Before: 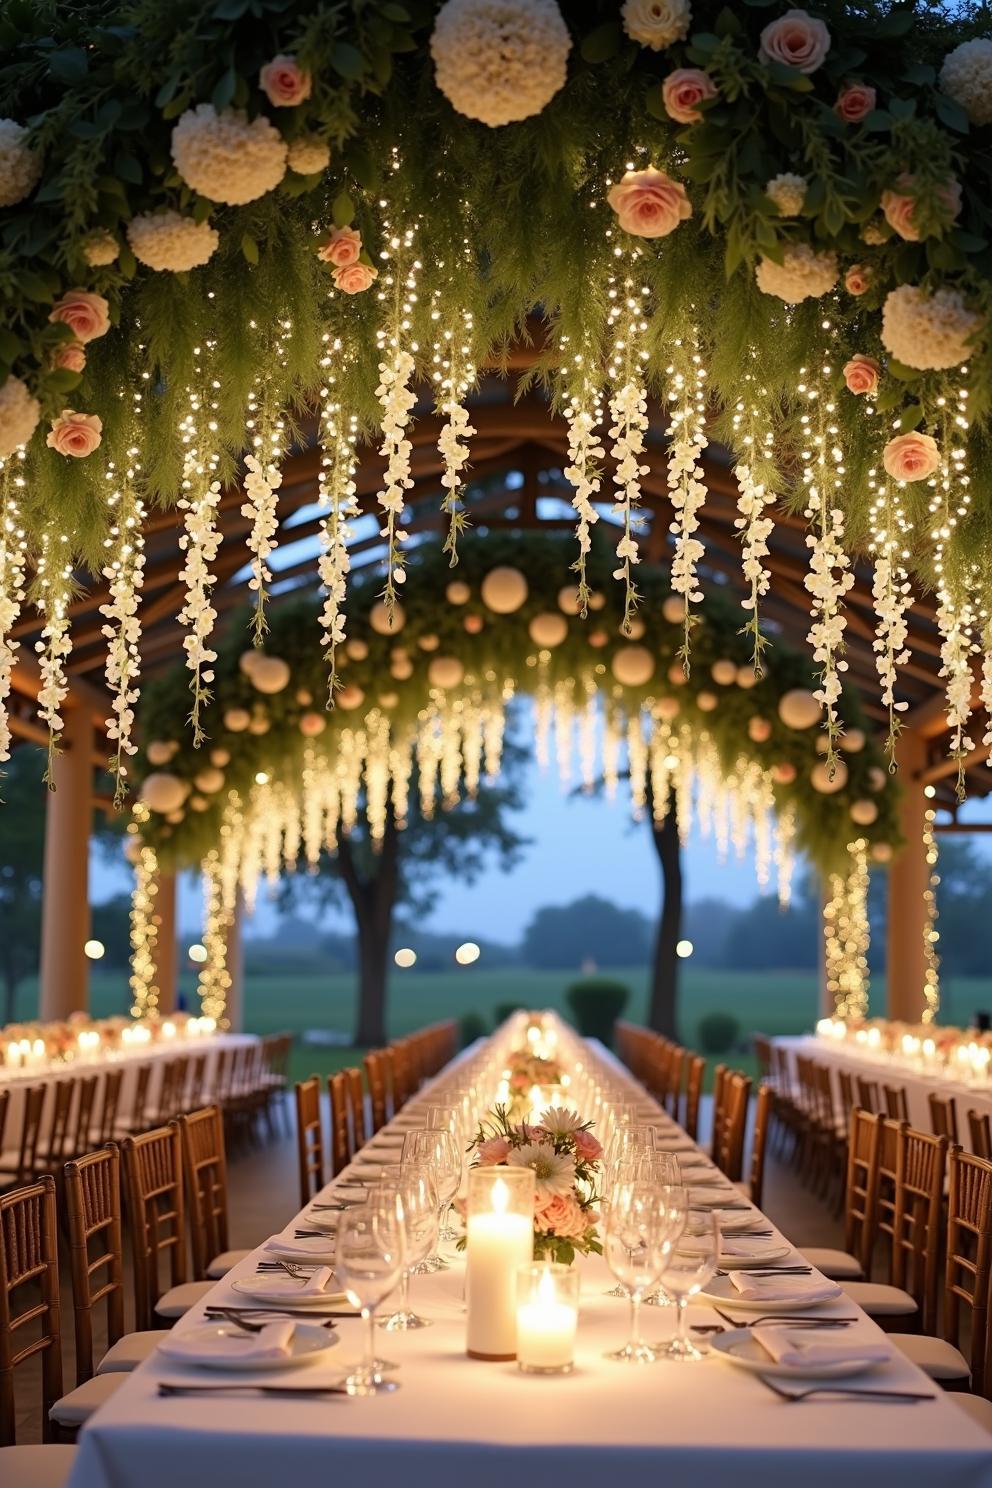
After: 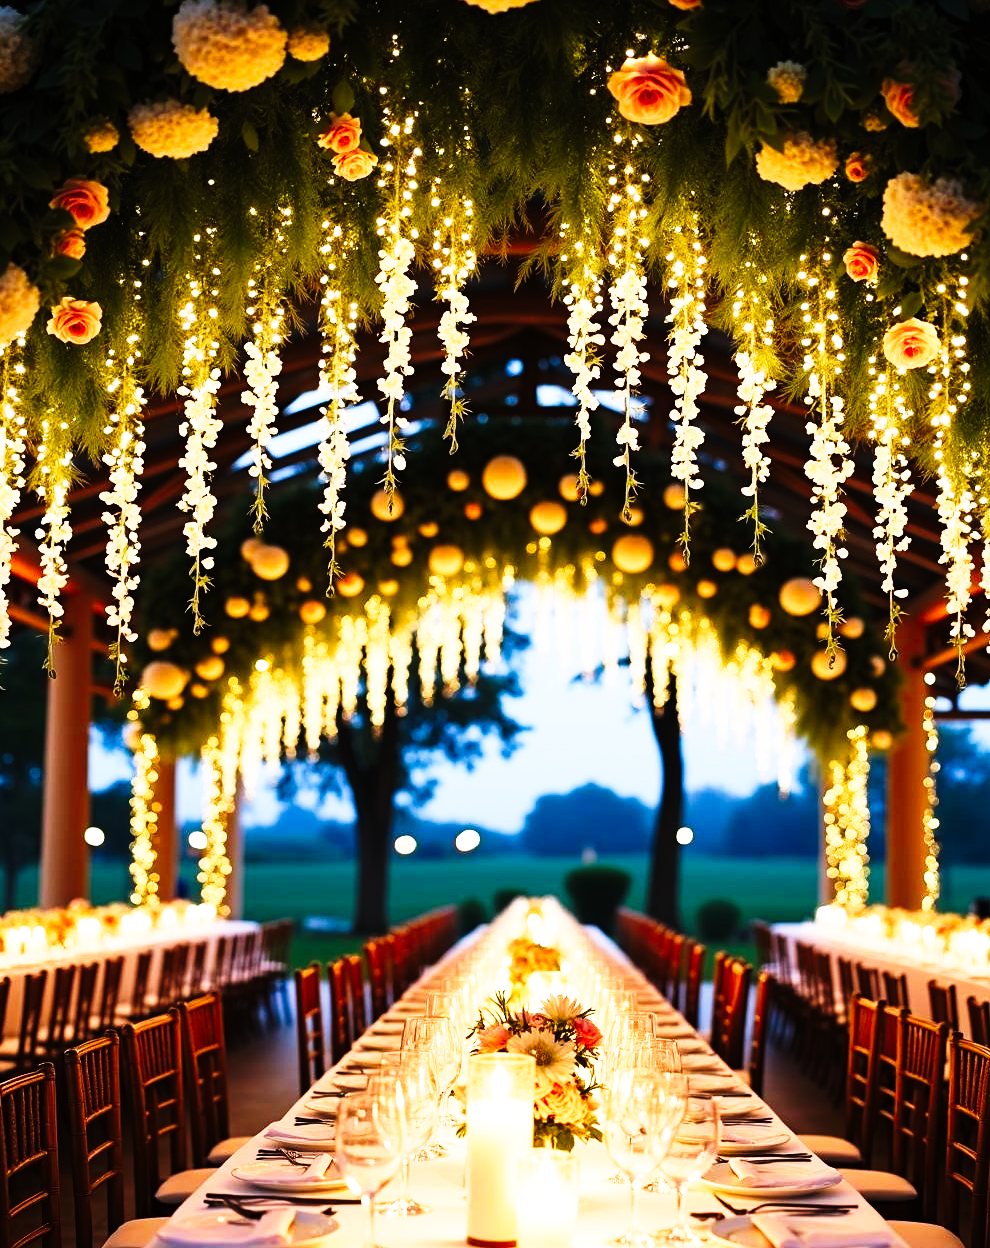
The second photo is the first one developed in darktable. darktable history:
exposure: exposure 0.128 EV, compensate highlight preservation false
crop: top 7.625%, bottom 8.027%
tone curve: curves: ch0 [(0, 0) (0.003, 0.003) (0.011, 0.006) (0.025, 0.01) (0.044, 0.016) (0.069, 0.02) (0.1, 0.025) (0.136, 0.034) (0.177, 0.051) (0.224, 0.08) (0.277, 0.131) (0.335, 0.209) (0.399, 0.328) (0.468, 0.47) (0.543, 0.629) (0.623, 0.788) (0.709, 0.903) (0.801, 0.965) (0.898, 0.989) (1, 1)], preserve colors none
